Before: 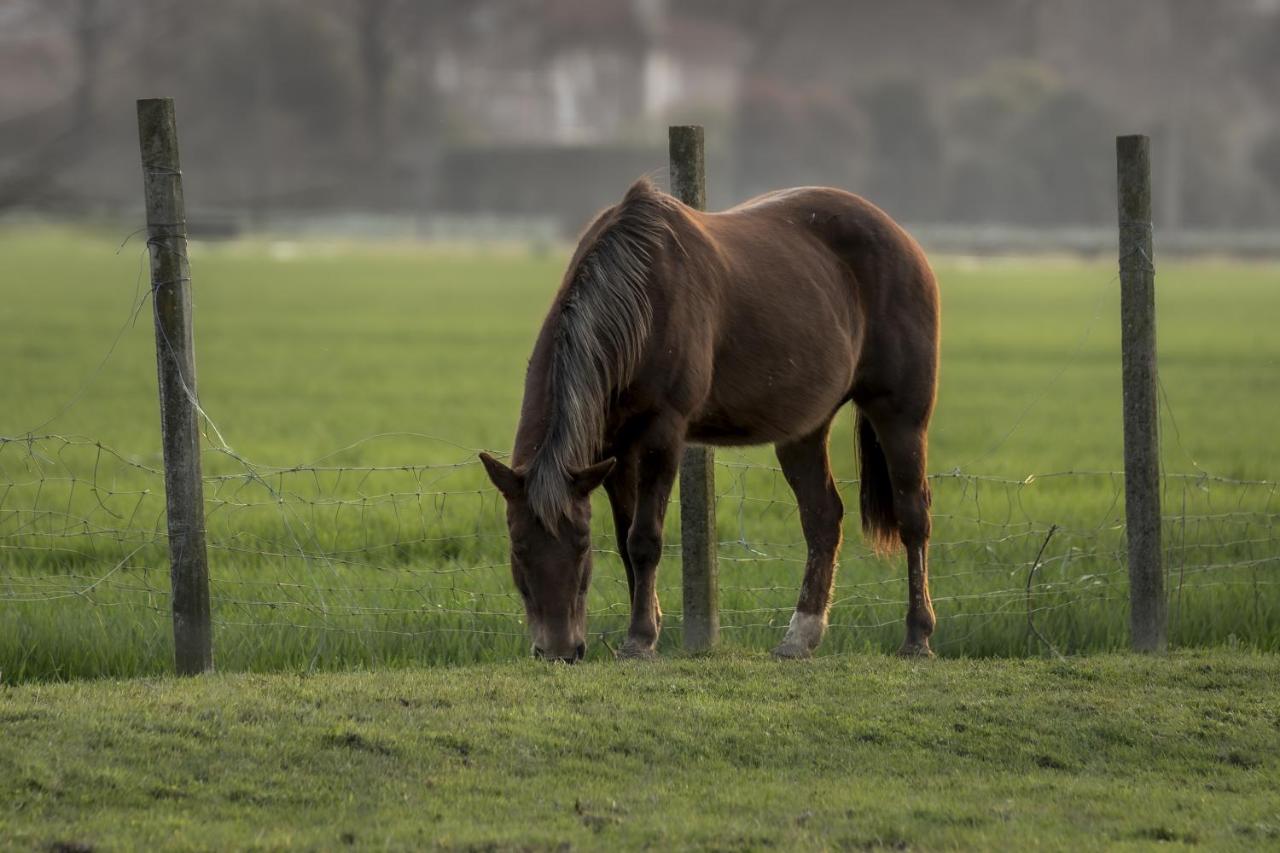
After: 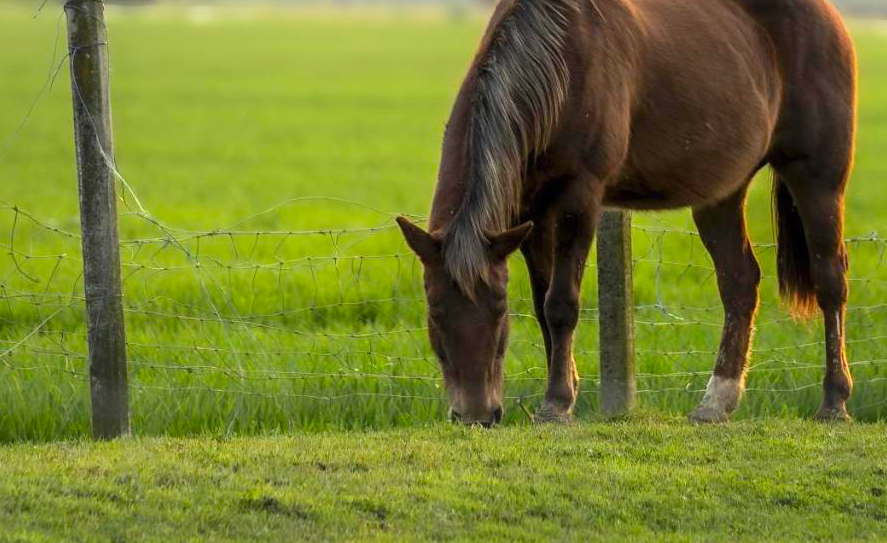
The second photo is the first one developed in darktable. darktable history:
contrast brightness saturation: contrast 0.2, brightness 0.2, saturation 0.8
crop: left 6.488%, top 27.668%, right 24.183%, bottom 8.656%
